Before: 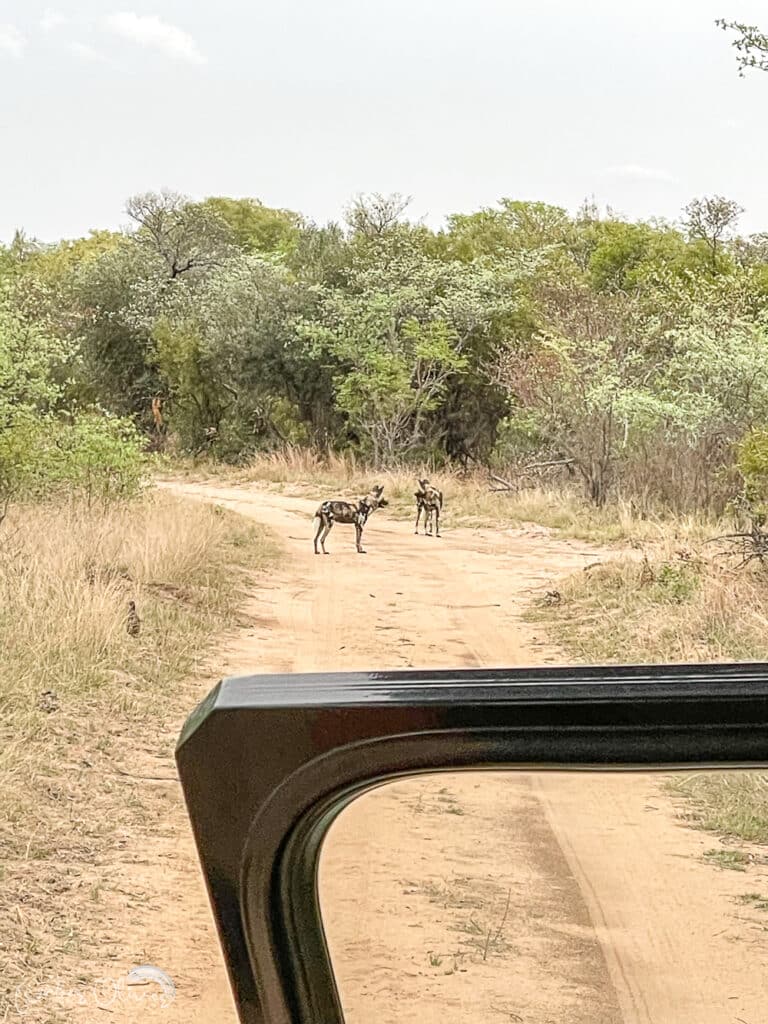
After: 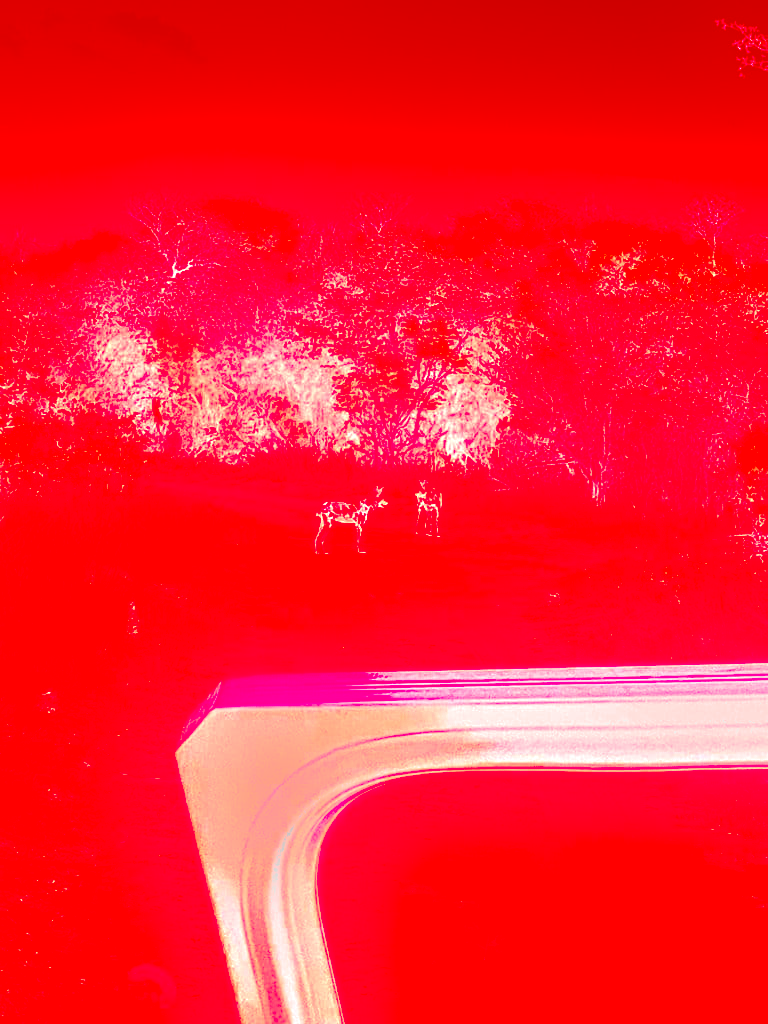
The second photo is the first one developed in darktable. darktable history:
local contrast: on, module defaults
bloom: size 15%, threshold 97%, strength 7%
white balance: red 4.26, blue 1.802
